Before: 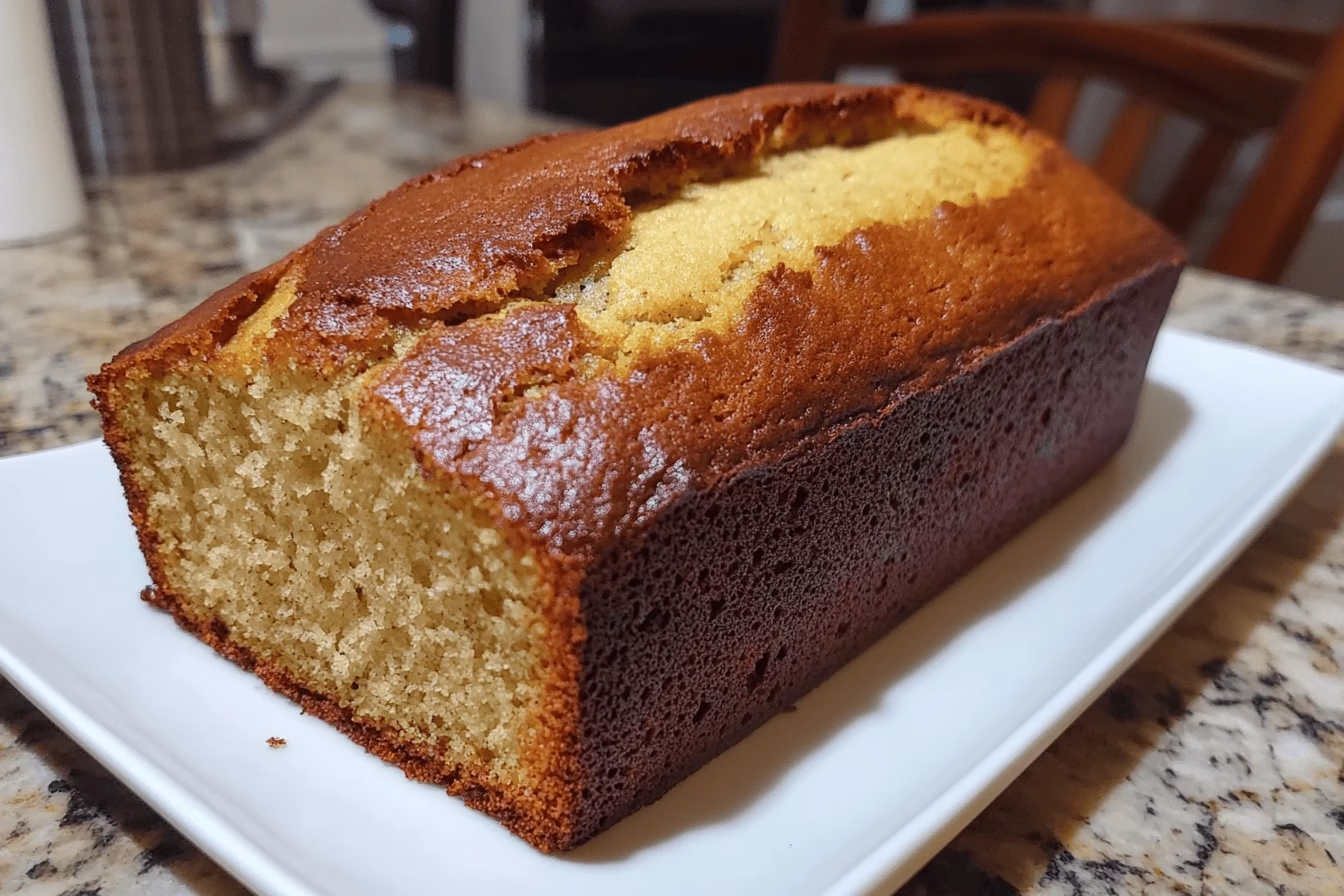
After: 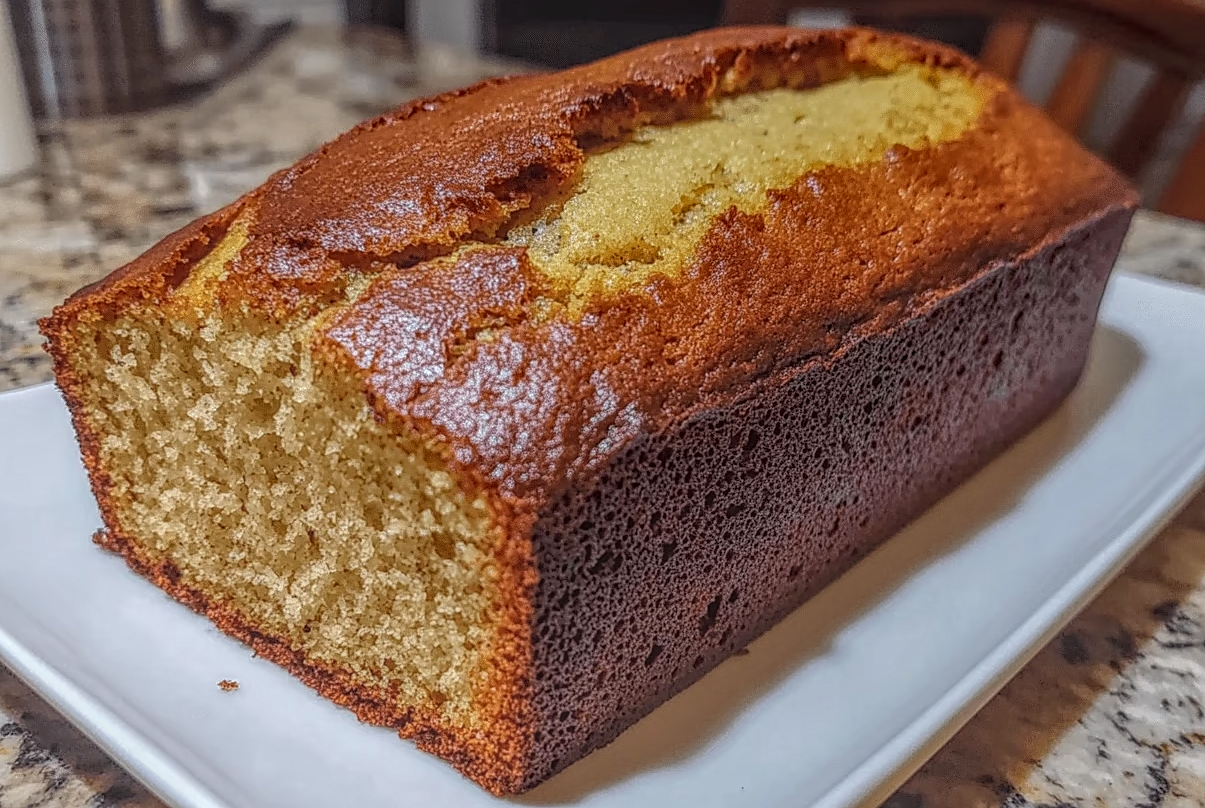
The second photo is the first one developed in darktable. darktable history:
crop: left 3.625%, top 6.436%, right 6.704%, bottom 3.335%
sharpen: on, module defaults
local contrast: highlights 20%, shadows 27%, detail 200%, midtone range 0.2
